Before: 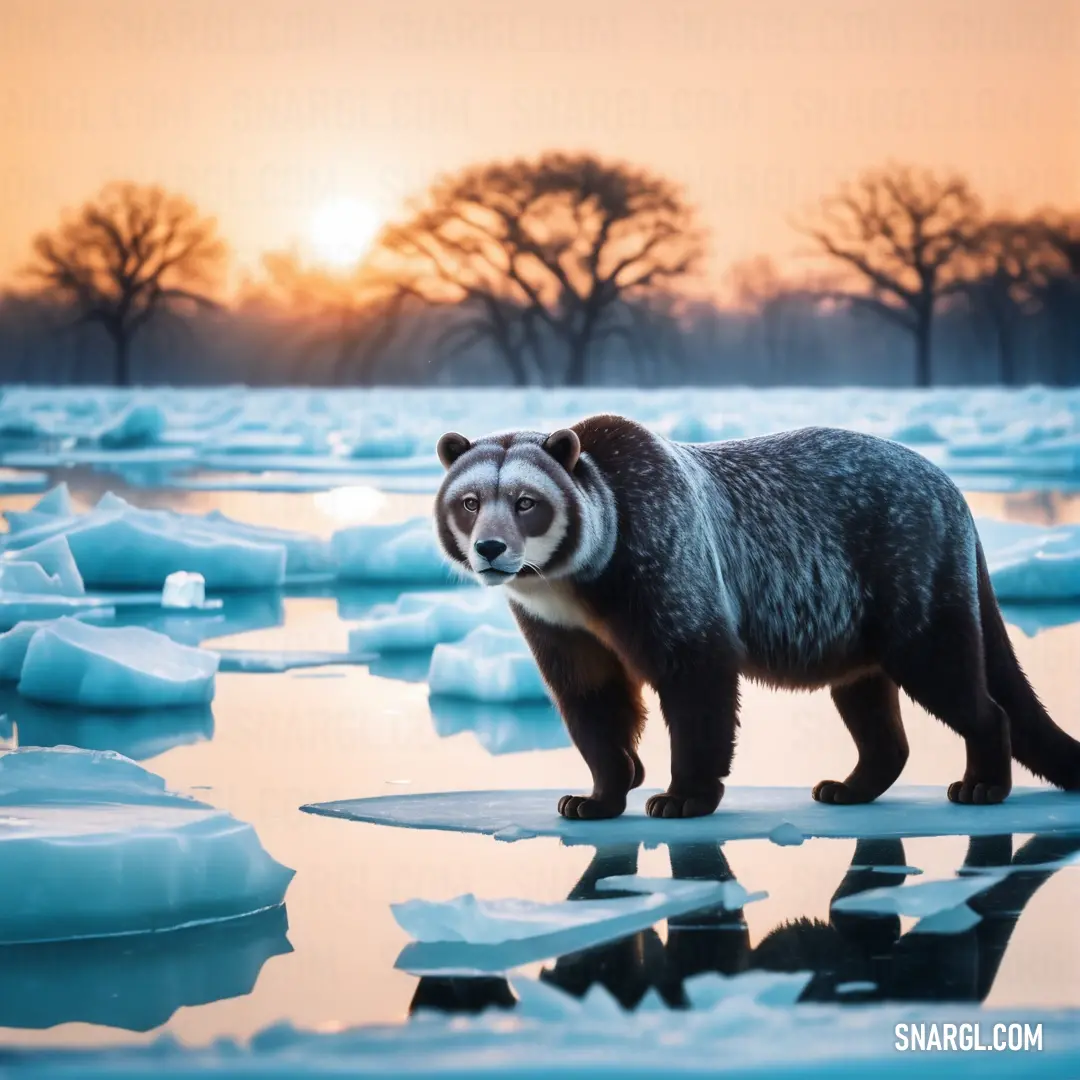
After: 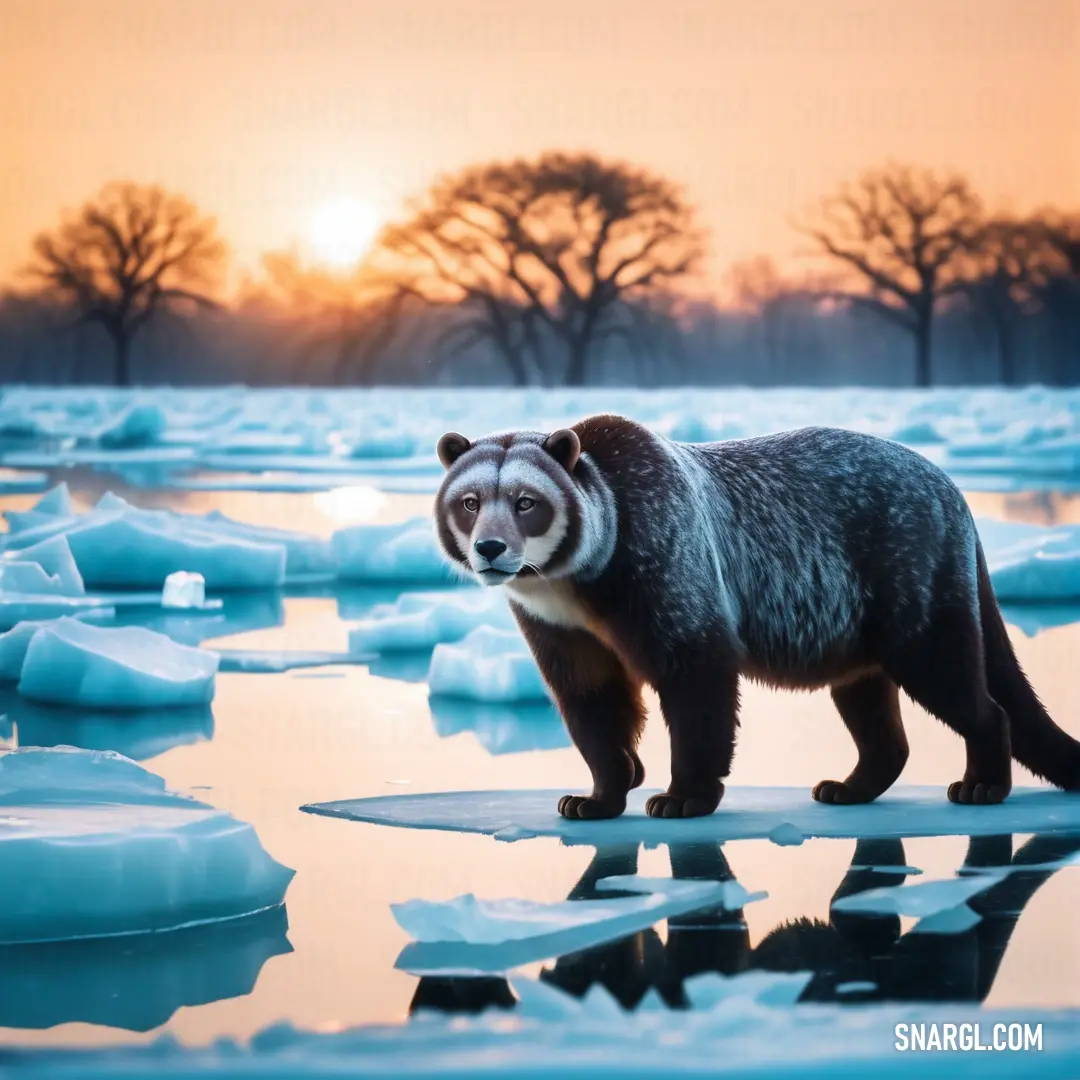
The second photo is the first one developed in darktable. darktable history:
velvia: strength 14.68%
